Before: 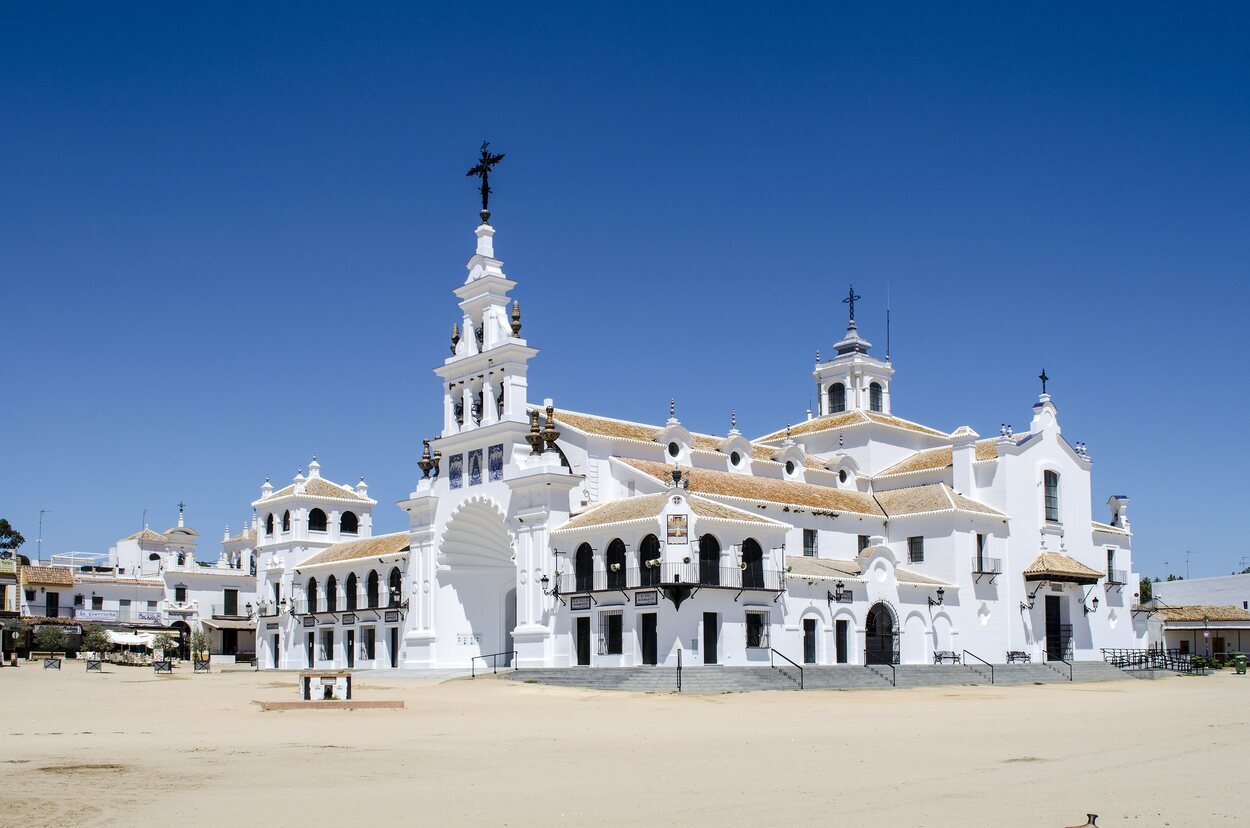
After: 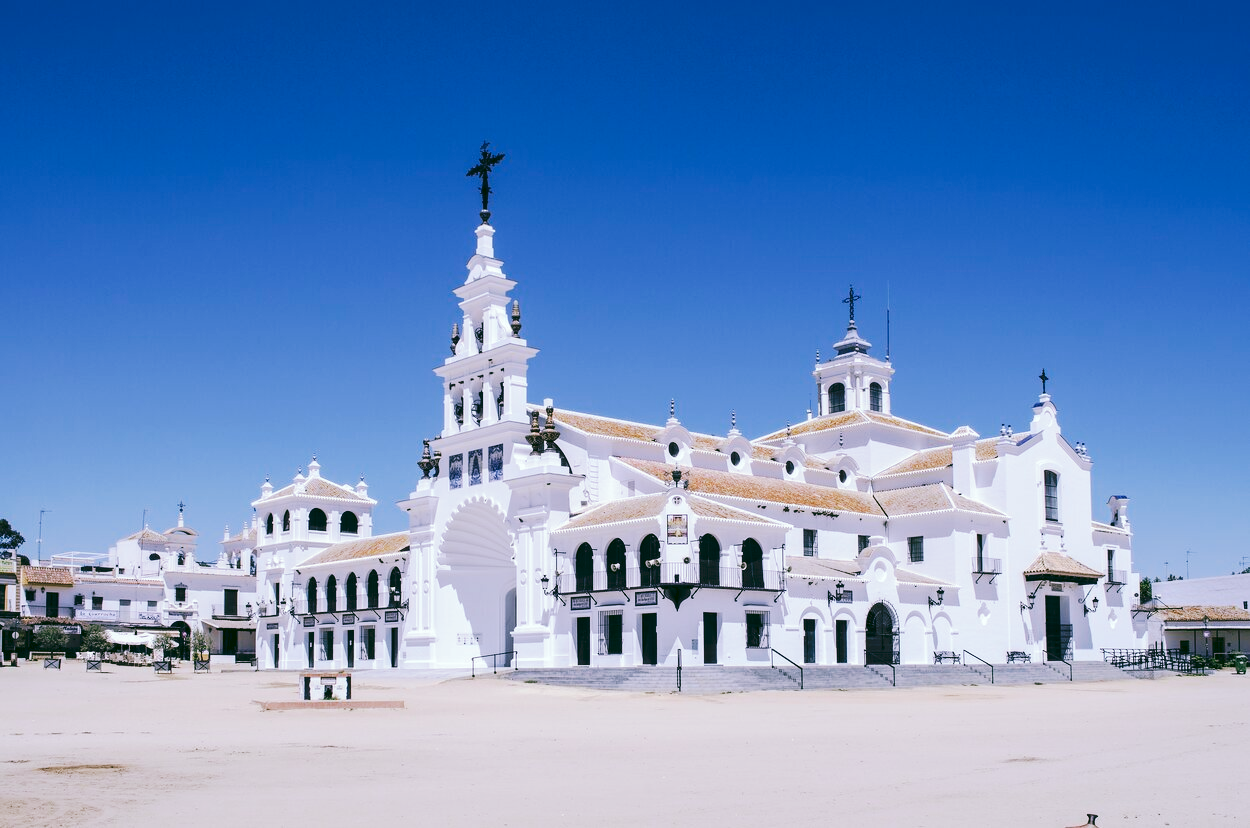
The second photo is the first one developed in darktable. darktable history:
tone curve: curves: ch0 [(0, 0) (0.003, 0.049) (0.011, 0.052) (0.025, 0.061) (0.044, 0.08) (0.069, 0.101) (0.1, 0.119) (0.136, 0.139) (0.177, 0.172) (0.224, 0.222) (0.277, 0.292) (0.335, 0.367) (0.399, 0.444) (0.468, 0.538) (0.543, 0.623) (0.623, 0.713) (0.709, 0.784) (0.801, 0.844) (0.898, 0.916) (1, 1)], preserve colors none
color look up table: target L [97.49, 88.87, 88.58, 80.94, 84.73, 77.62, 68.97, 62.05, 61.13, 60.44, 62.17, 39, 36.94, 17.36, 200.17, 77.49, 73.47, 63.3, 47.63, 46.32, 46.67, 52.21, 42.49, 32.94, 32.33, 29.65, 4.992, 95.91, 79.55, 76.6, 78.66, 58.5, 60.61, 67.45, 59.2, 55.56, 40.22, 38.49, 30.21, 32.38, 33.45, 13.81, 2.391, 92.47, 78.96, 61.72, 53.28, 47.16, 32.32], target a [-3.716, -10.41, -13.35, -56.43, -54.75, -38.81, -12.27, -57.33, -49.79, -17.88, -24.29, -29.93, -22.62, -32.36, 0, 31.32, 24.05, 34.08, 70.07, 67.43, 68.7, 14.96, 3.644, 43.99, 47.51, 27.02, -9.313, 2.079, 14.85, 6.923, 31.43, 53.25, 73.26, 65.18, 31.07, 32.73, 6.504, 57.82, 44.1, -1.089, 32.11, 24.72, -4.789, -17.61, -35.11, -7.973, -18.66, 1.05, -6.028], target b [6.236, 81.34, 45.81, 69.48, 8.155, -11.59, 17.79, 52.63, 22.15, 56.04, -9.521, 32.55, -4.804, 24.29, 0, 4.216, 53.61, 25.85, 20.97, 51.75, 17.36, -3.447, 23.31, 32.45, 17.33, 7.476, 7.178, -2.762, -22.11, -15.18, -30.99, -11.52, -41.24, -49.07, -61.07, -35.68, -58.69, -65.57, -4.857, -7.456, -87.46, -45.44, -16.2, -6.685, -28.98, -53.03, -38.11, -28.11, -27.95], num patches 49
